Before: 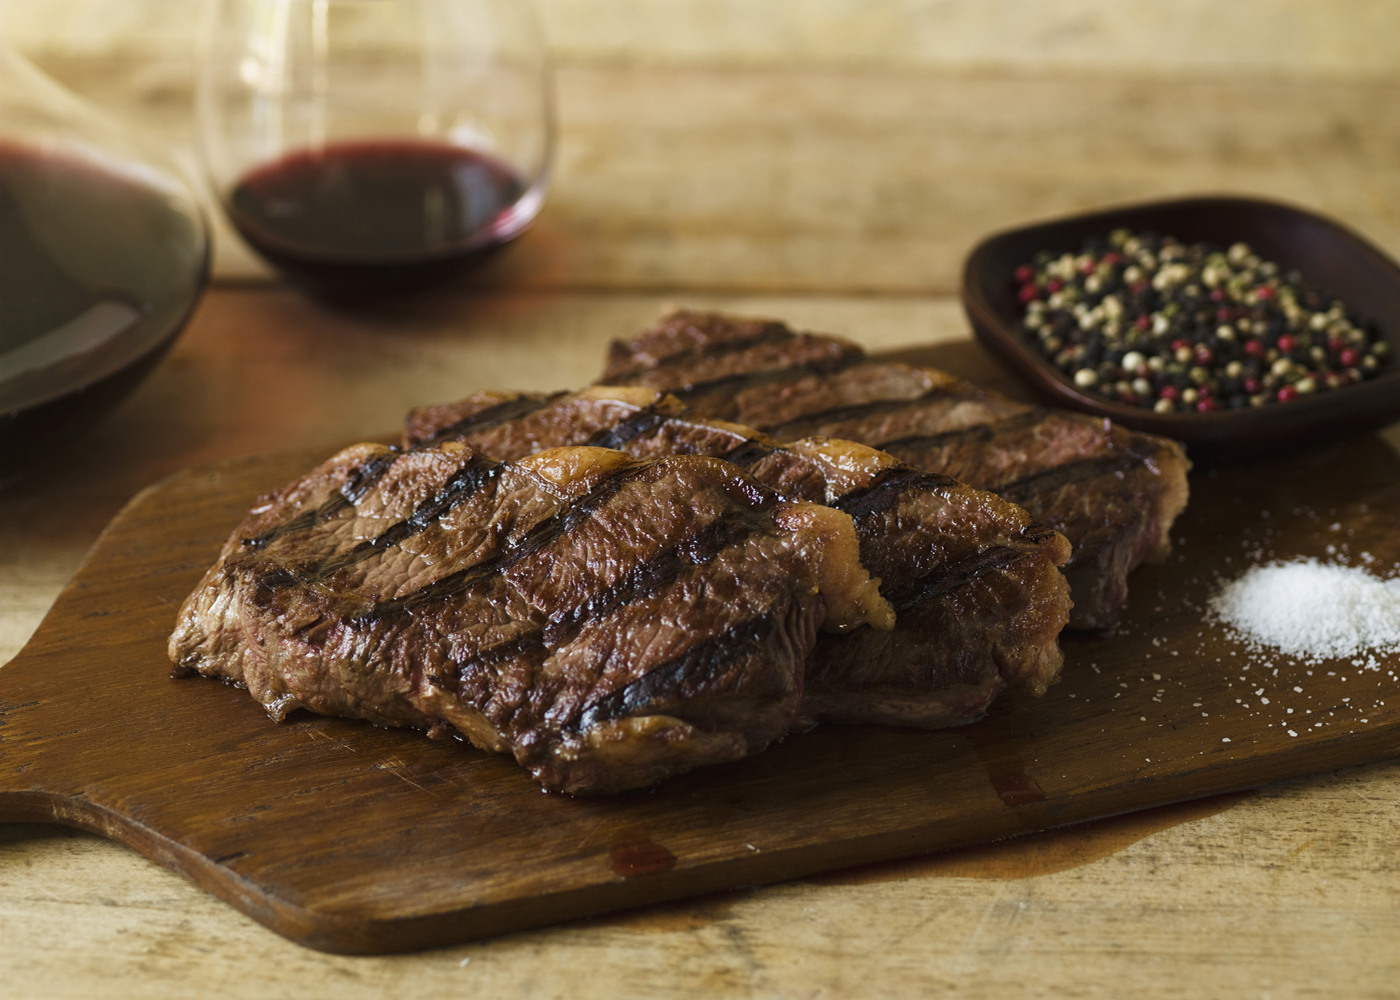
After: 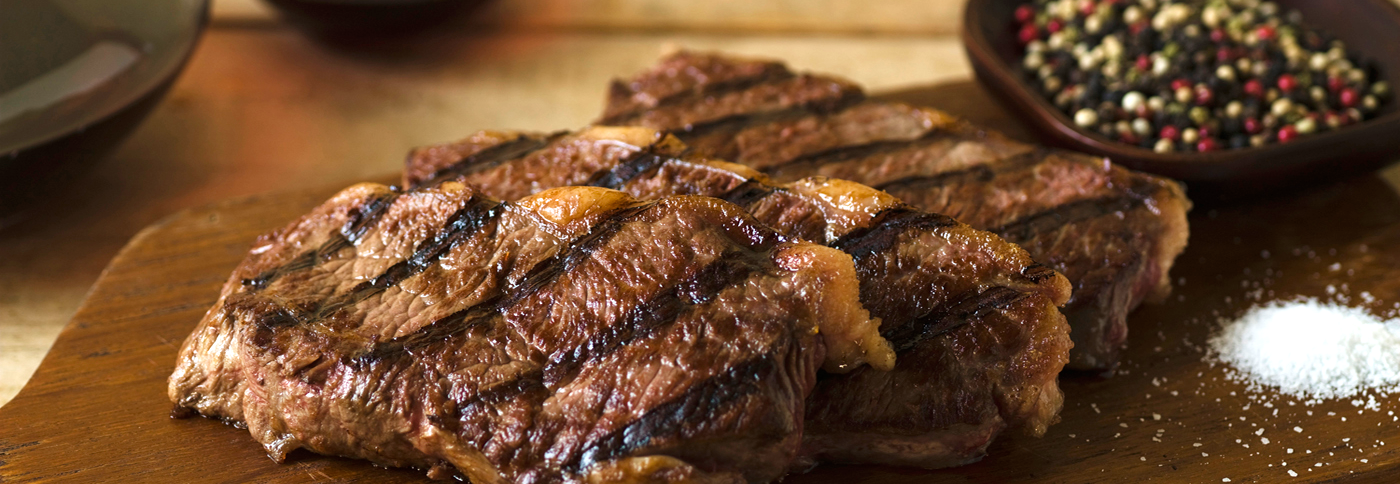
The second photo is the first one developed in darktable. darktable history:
exposure: exposure 0.574 EV, compensate highlight preservation false
crop and rotate: top 26.056%, bottom 25.543%
